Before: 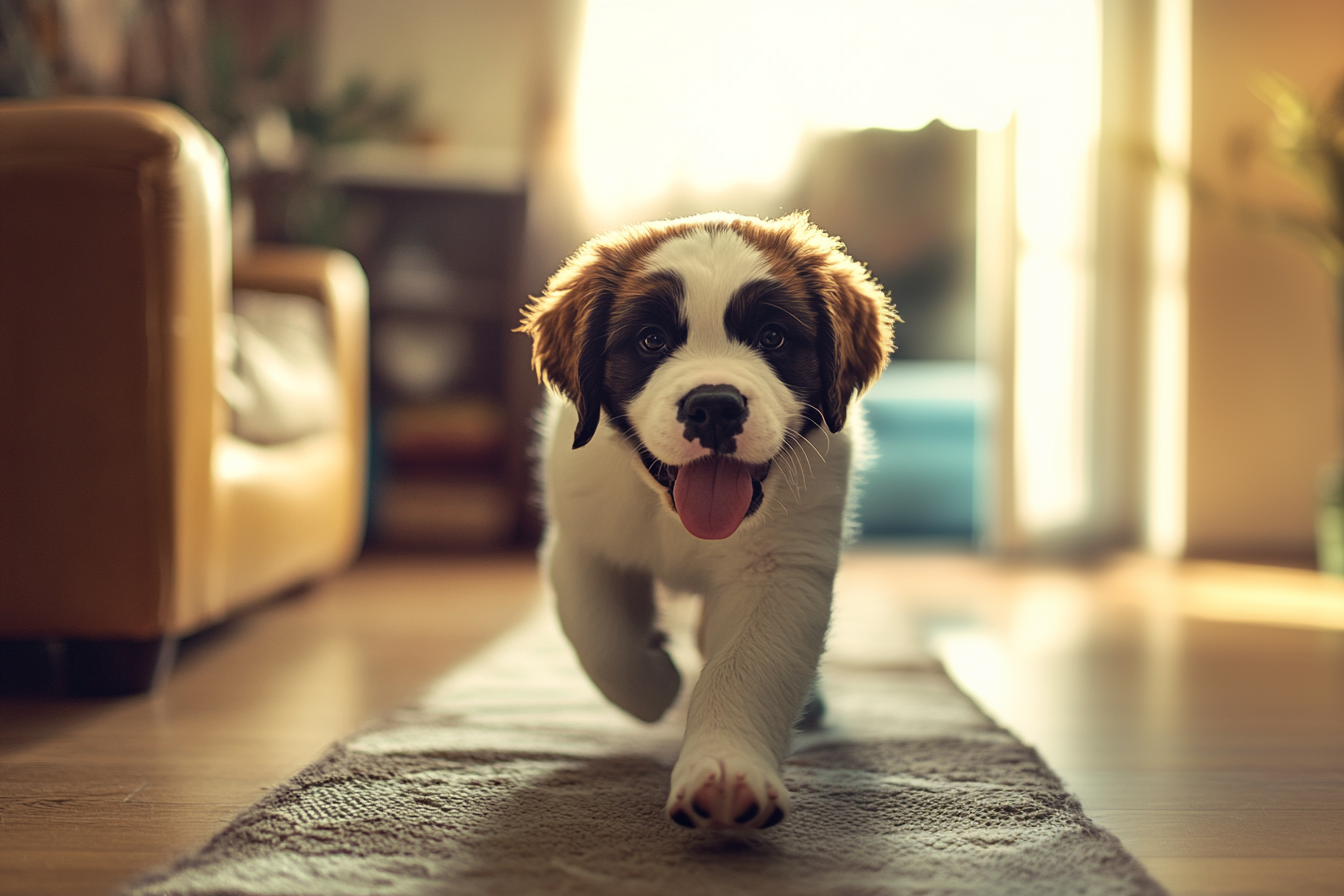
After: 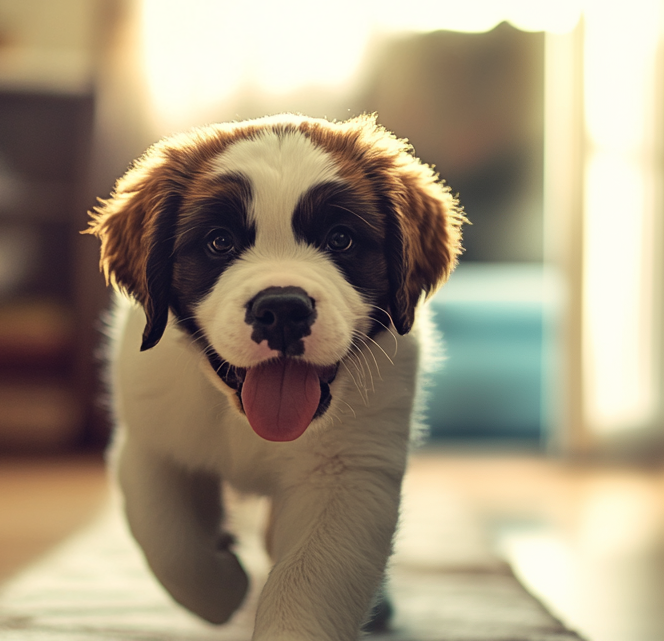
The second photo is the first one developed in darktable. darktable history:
crop: left 32.167%, top 10.943%, right 18.363%, bottom 17.468%
